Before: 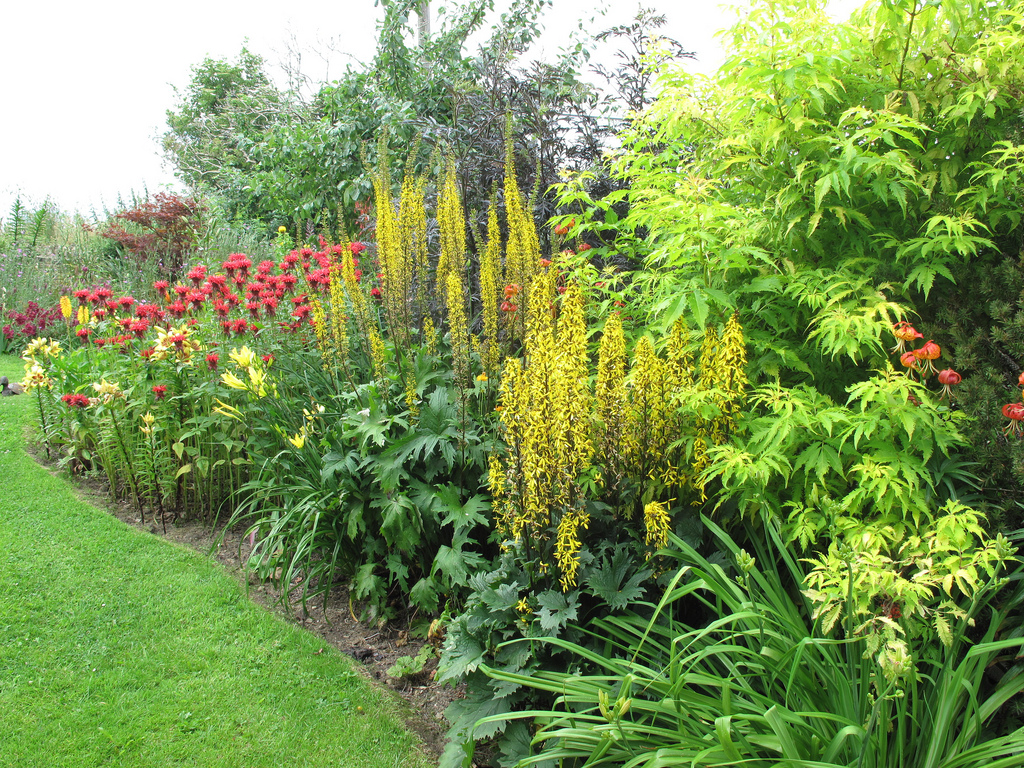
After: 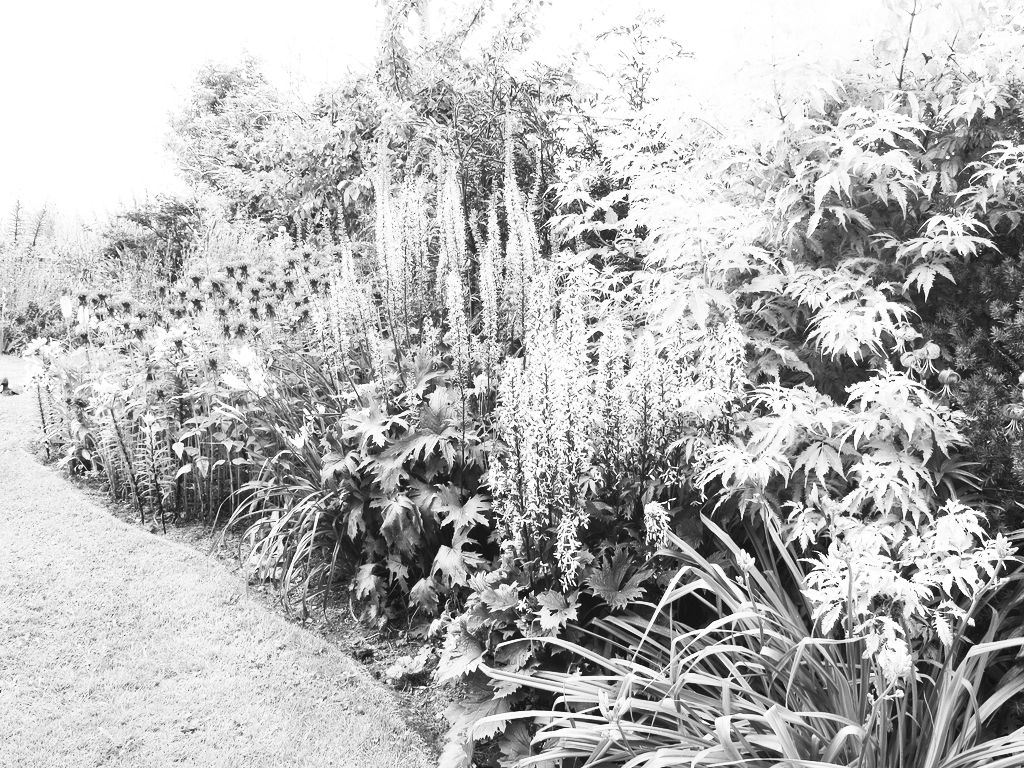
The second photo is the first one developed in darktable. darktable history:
contrast brightness saturation: contrast 0.542, brightness 0.485, saturation -0.999
velvia: on, module defaults
